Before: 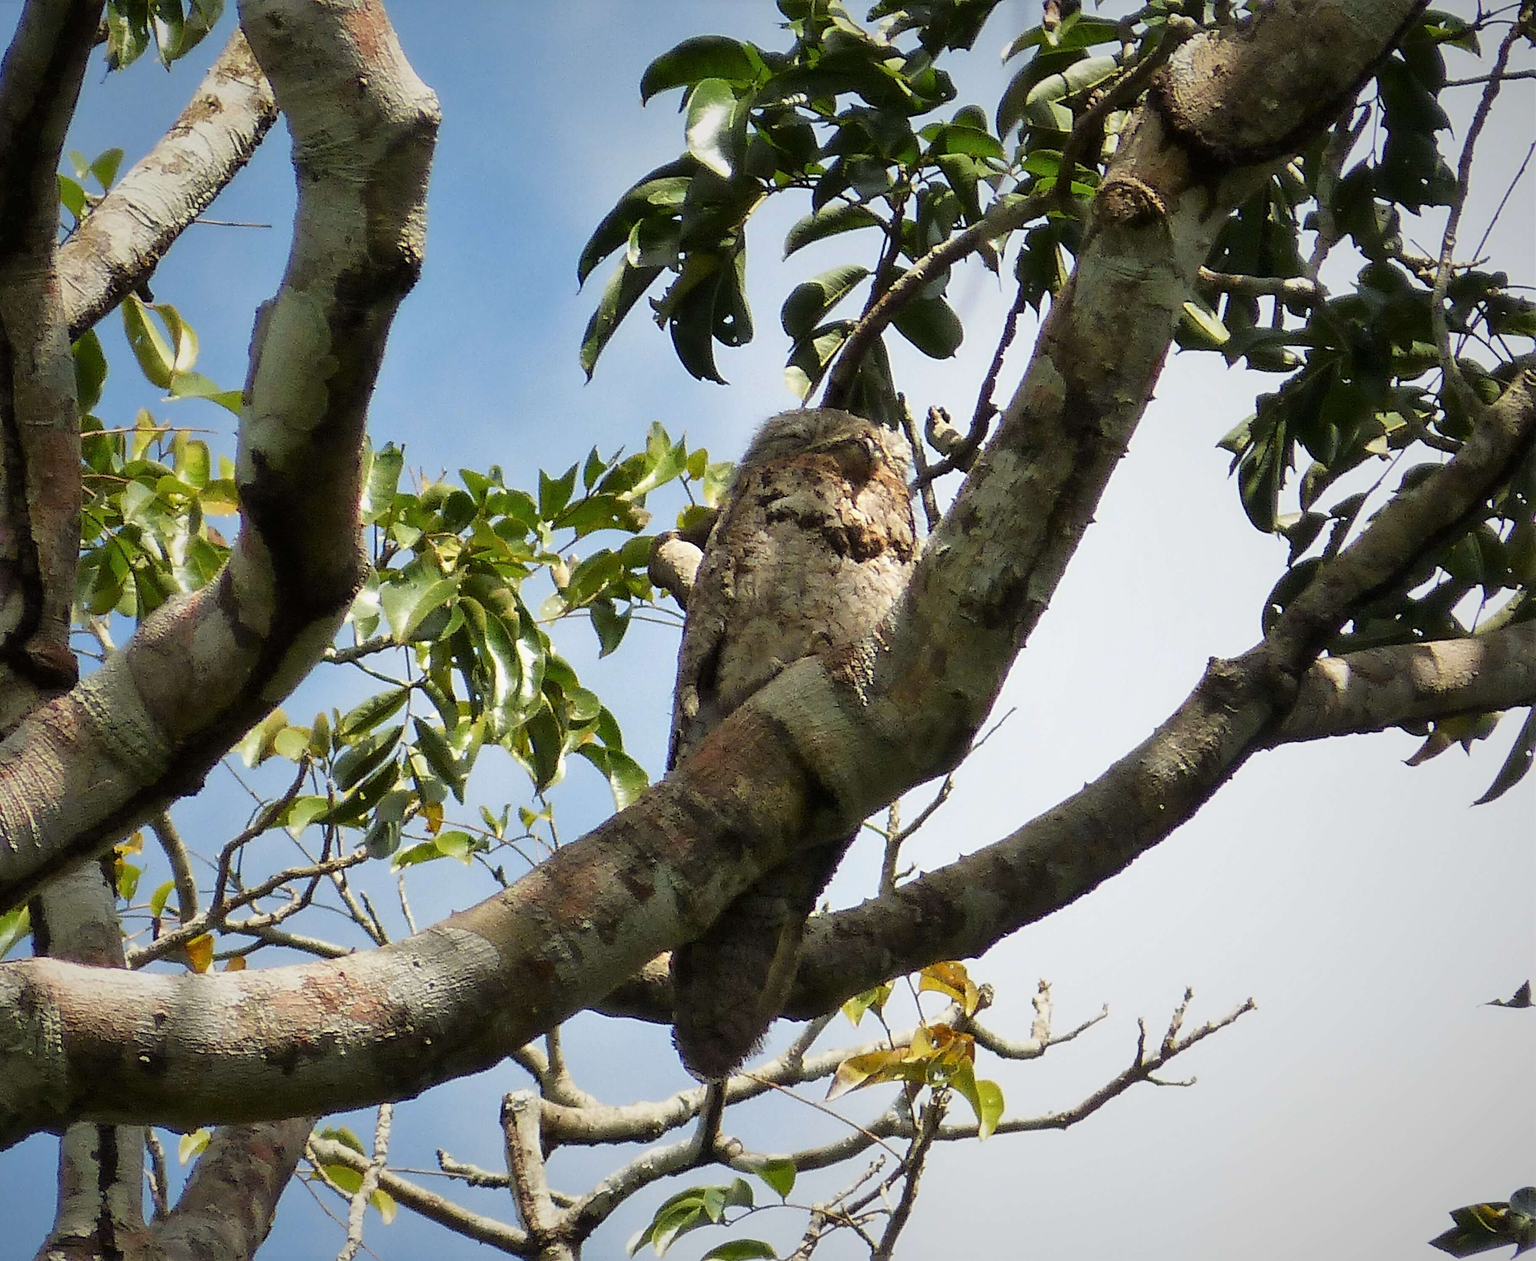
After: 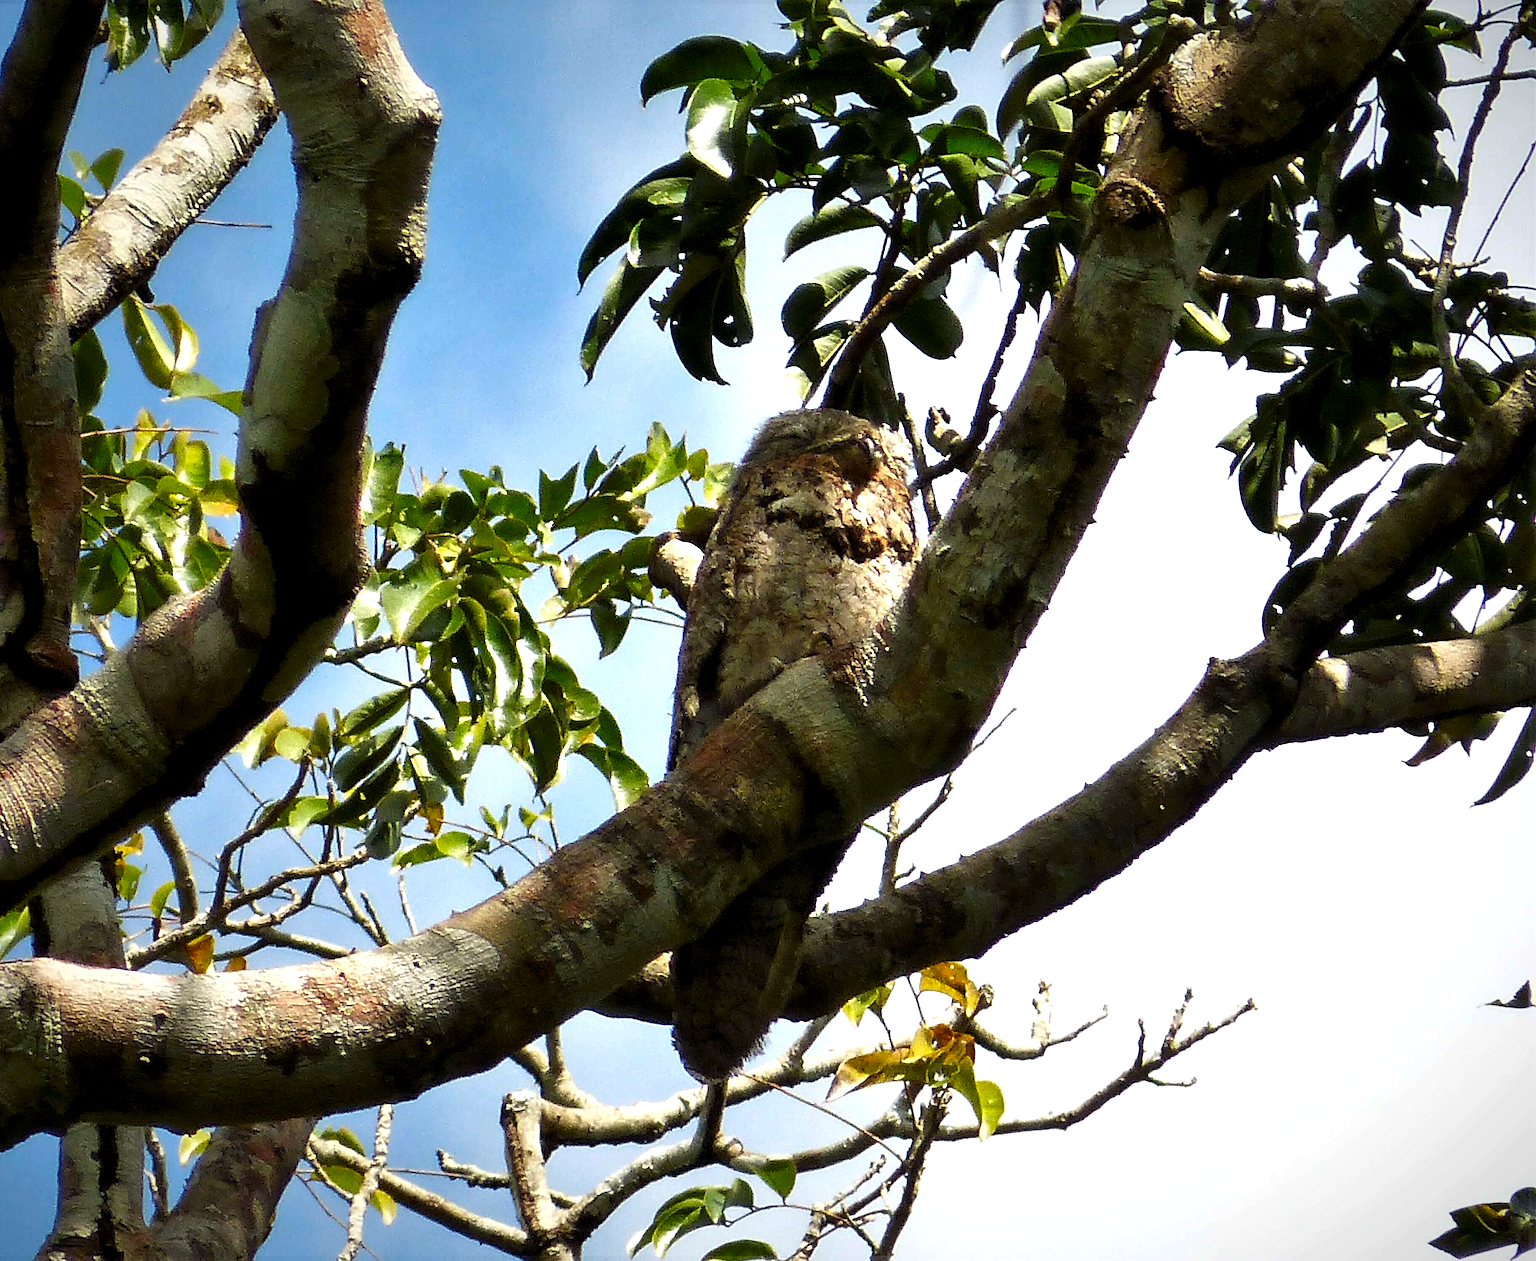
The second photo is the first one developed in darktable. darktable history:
exposure: exposure 0.636 EV, compensate highlight preservation false
levels: black 8.56%, levels [0.026, 0.507, 0.987]
contrast brightness saturation: brightness -0.25, saturation 0.195
